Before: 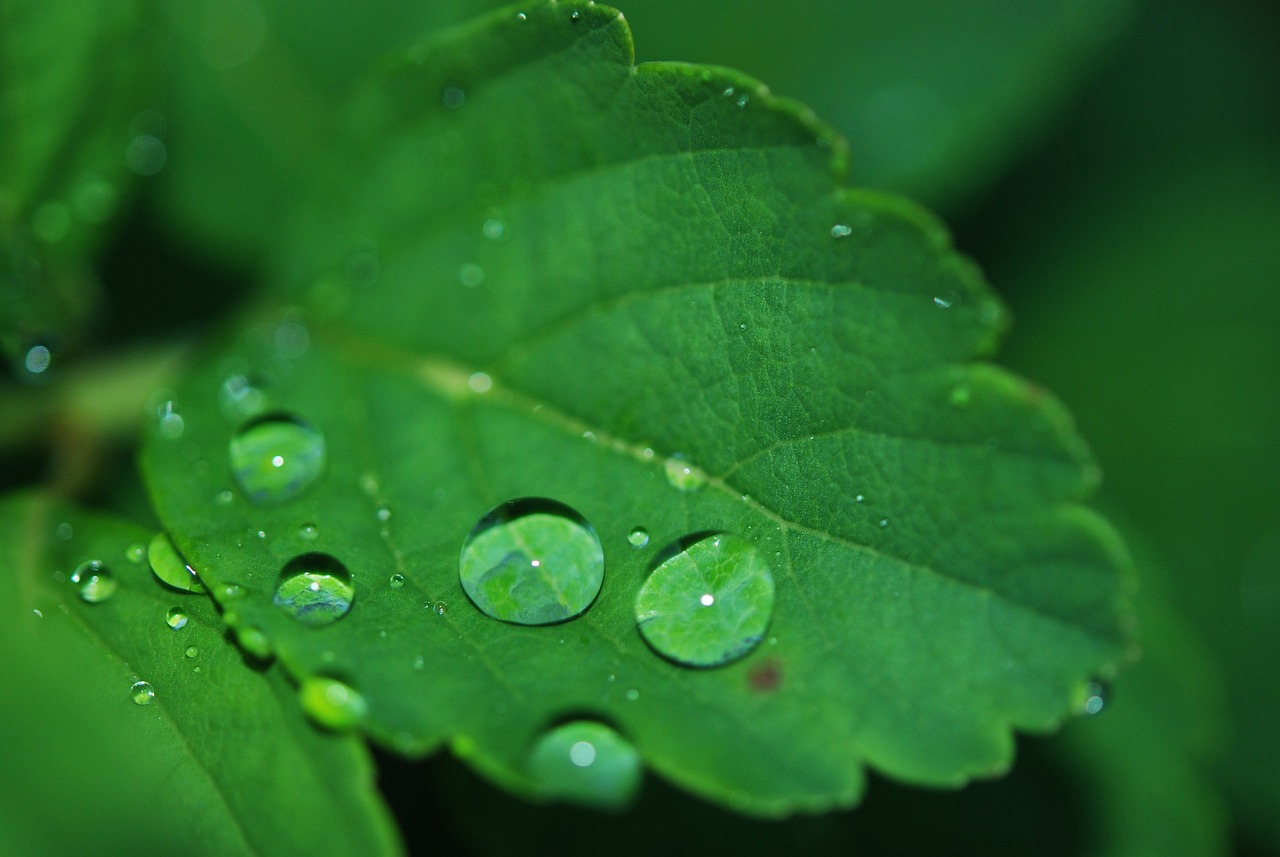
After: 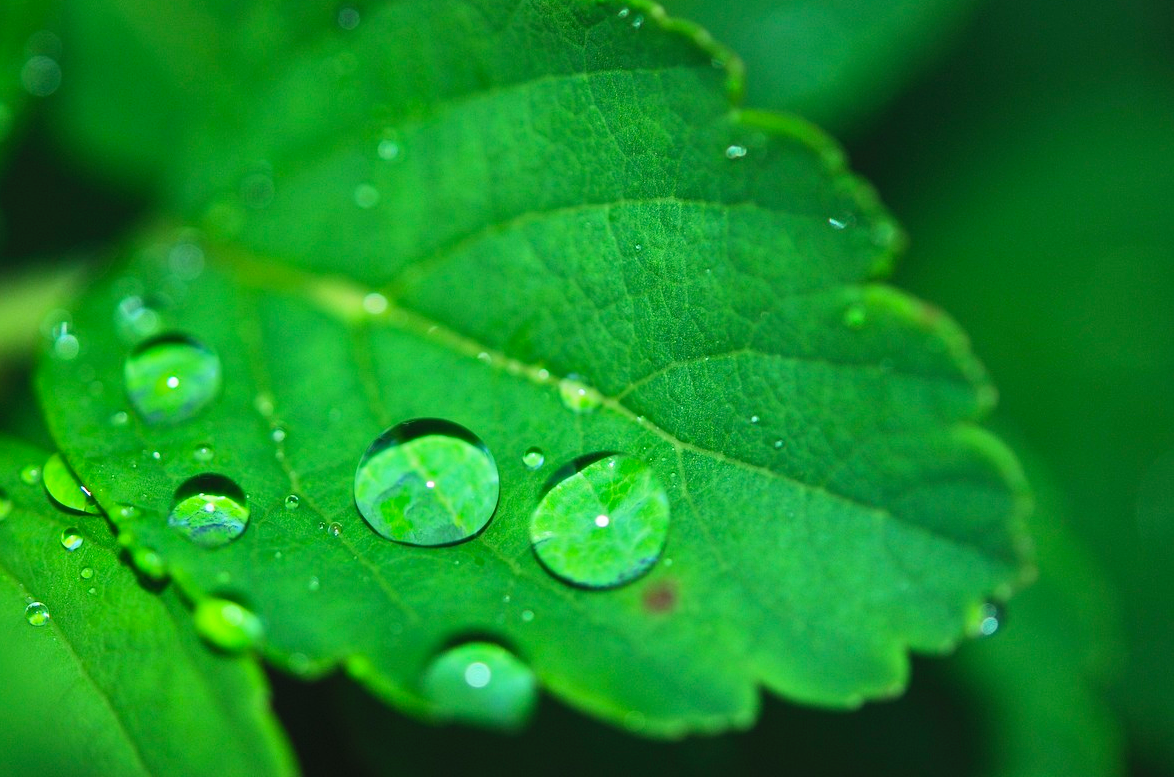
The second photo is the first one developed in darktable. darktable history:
crop and rotate: left 8.262%, top 9.226%
contrast brightness saturation: contrast 0.24, brightness 0.26, saturation 0.39
